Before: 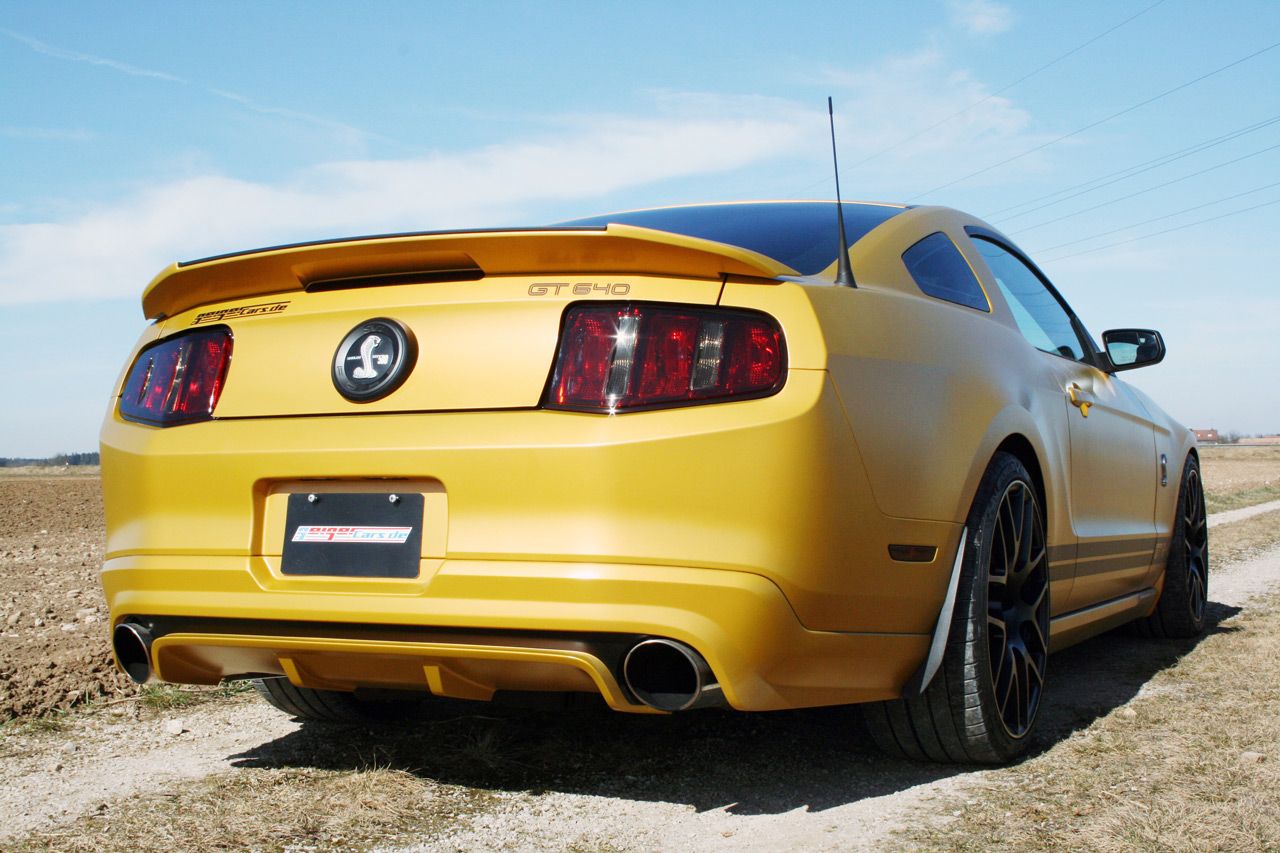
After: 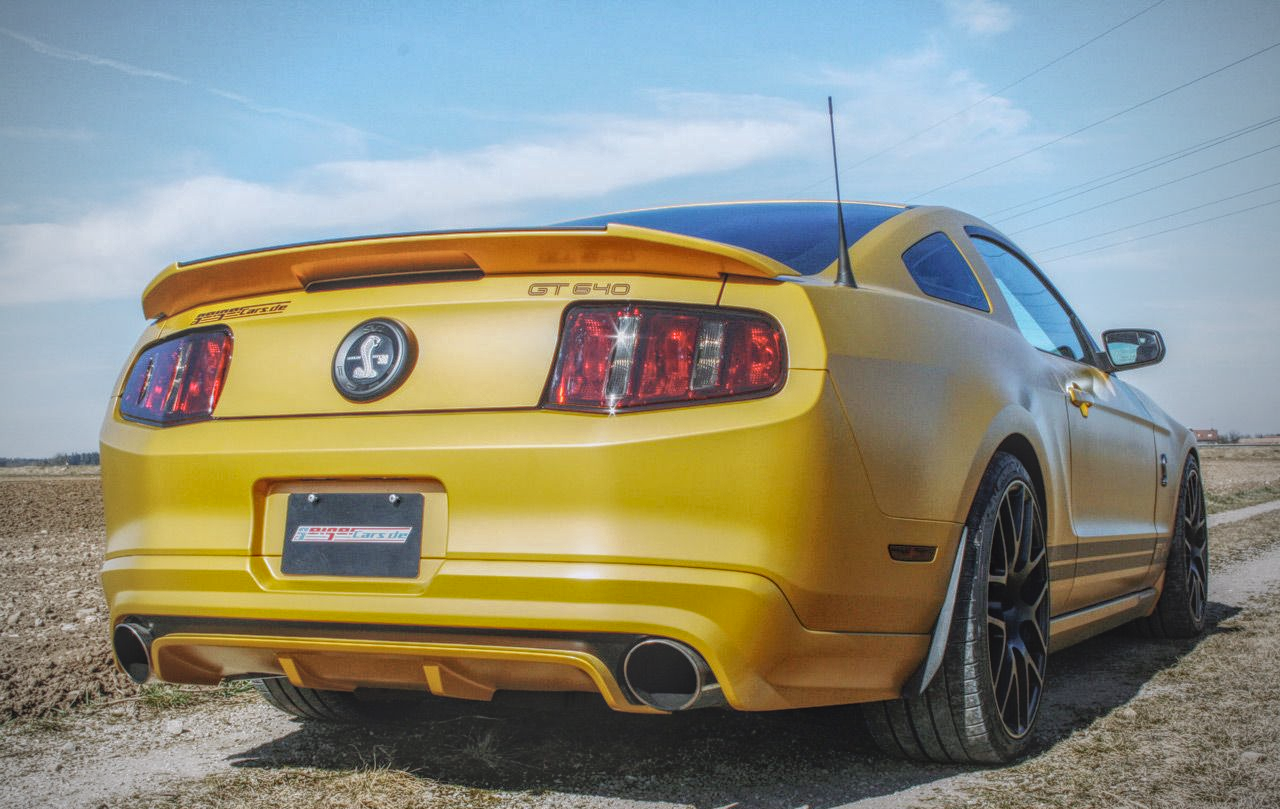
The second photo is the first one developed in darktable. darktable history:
crop and rotate: top 0%, bottom 5.097%
local contrast: highlights 20%, shadows 30%, detail 200%, midtone range 0.2
vignetting: fall-off start 71.74%
white balance: red 0.98, blue 1.034
